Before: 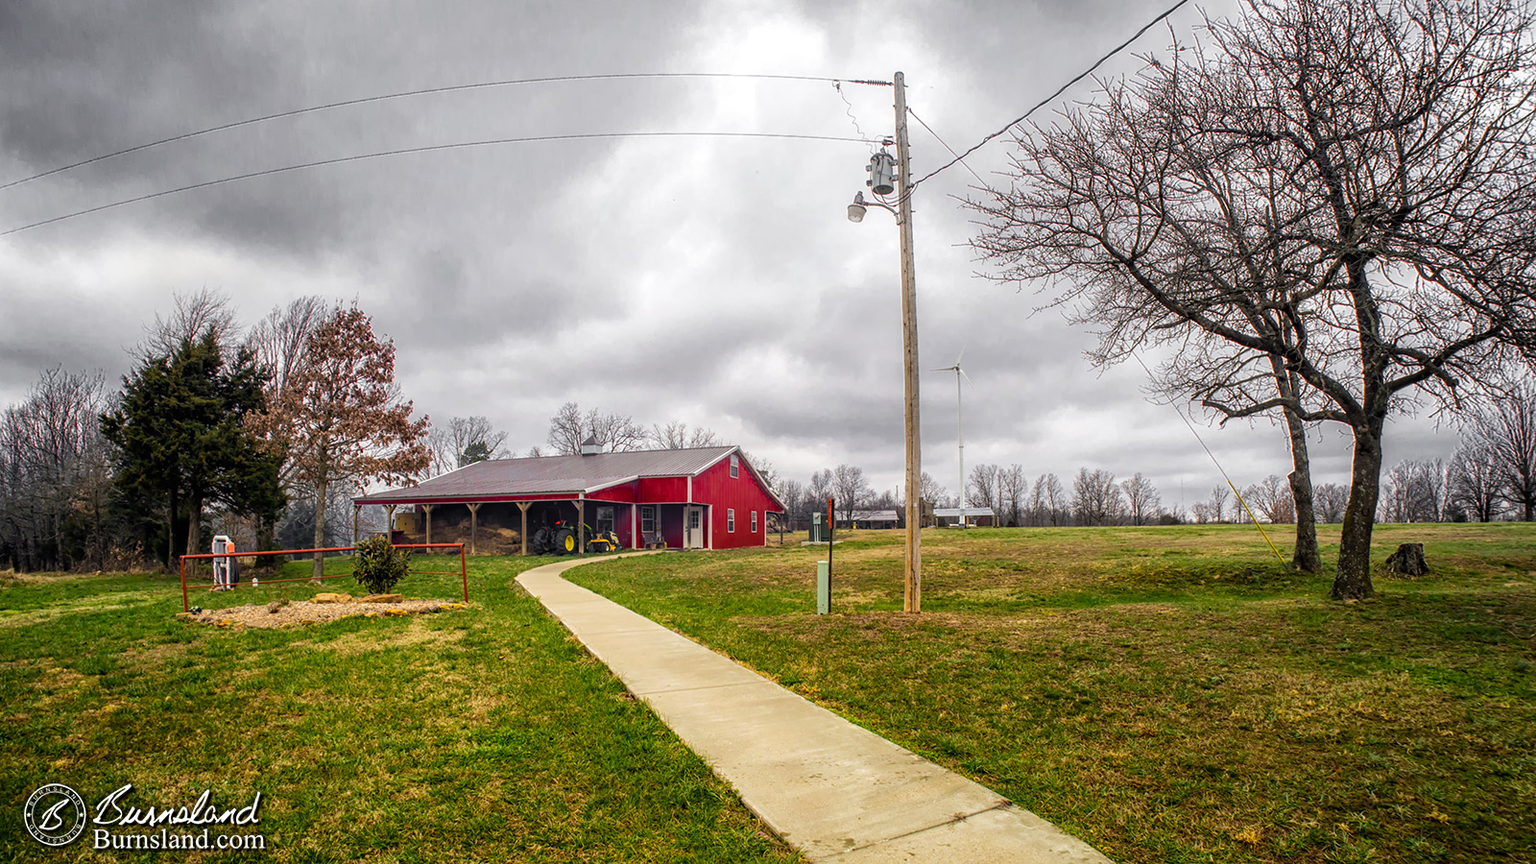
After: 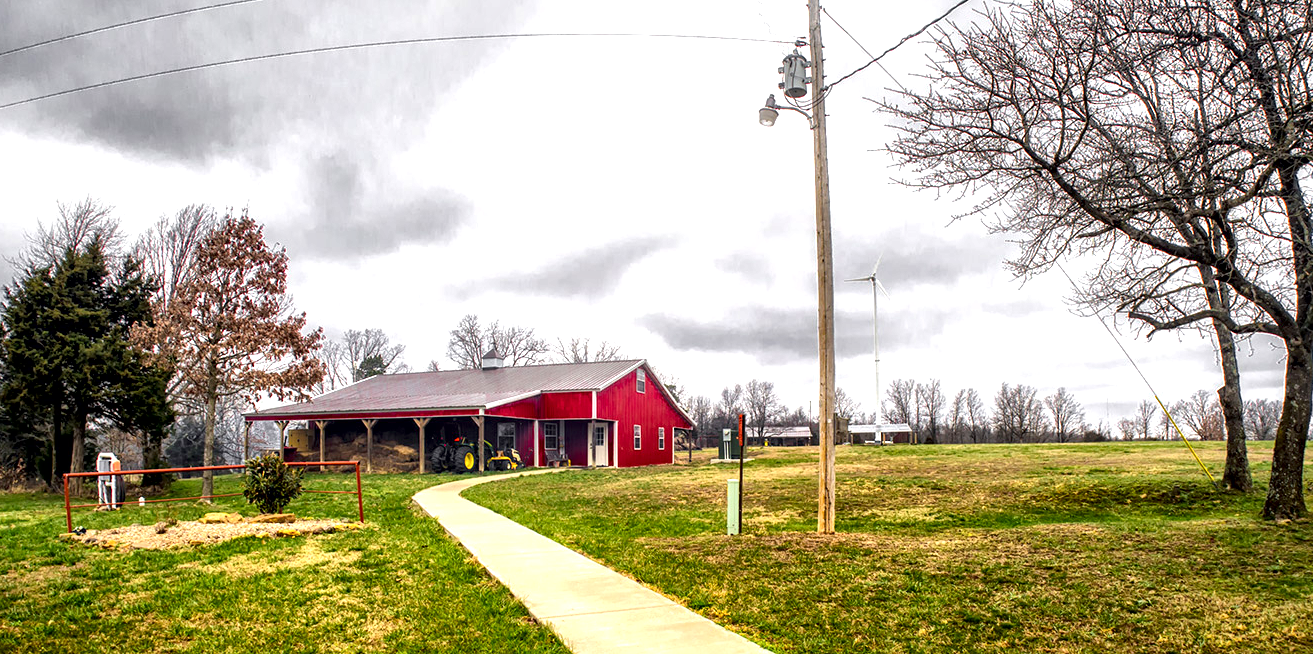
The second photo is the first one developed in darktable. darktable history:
local contrast: mode bilateral grid, contrast 19, coarseness 50, detail 171%, midtone range 0.2
crop: left 7.801%, top 11.749%, right 10.125%, bottom 15.478%
exposure: black level correction 0.001, exposure 0.676 EV, compensate highlight preservation false
contrast equalizer: y [[0.515 ×6], [0.507 ×6], [0.425 ×6], [0 ×6], [0 ×6]]
